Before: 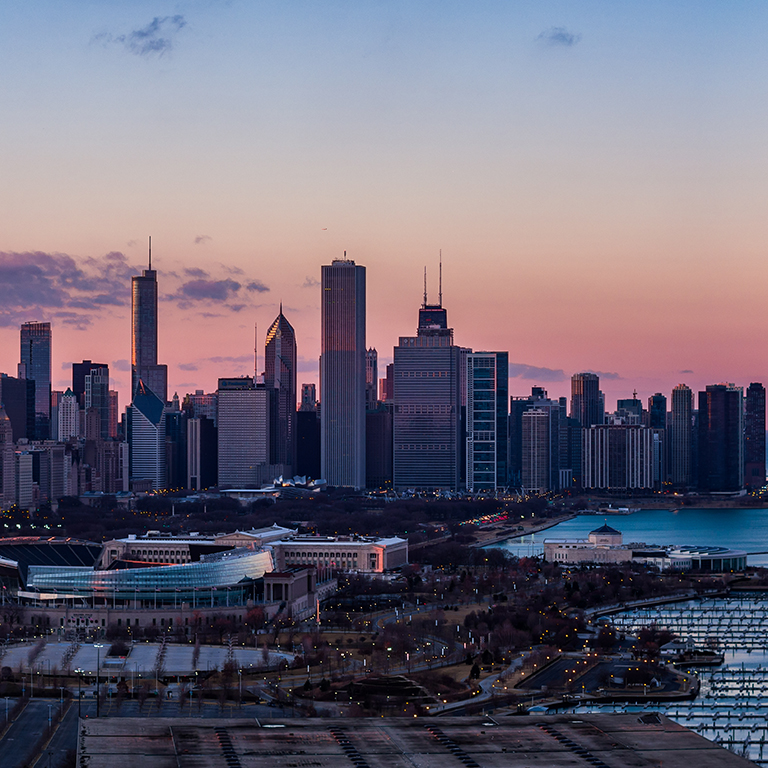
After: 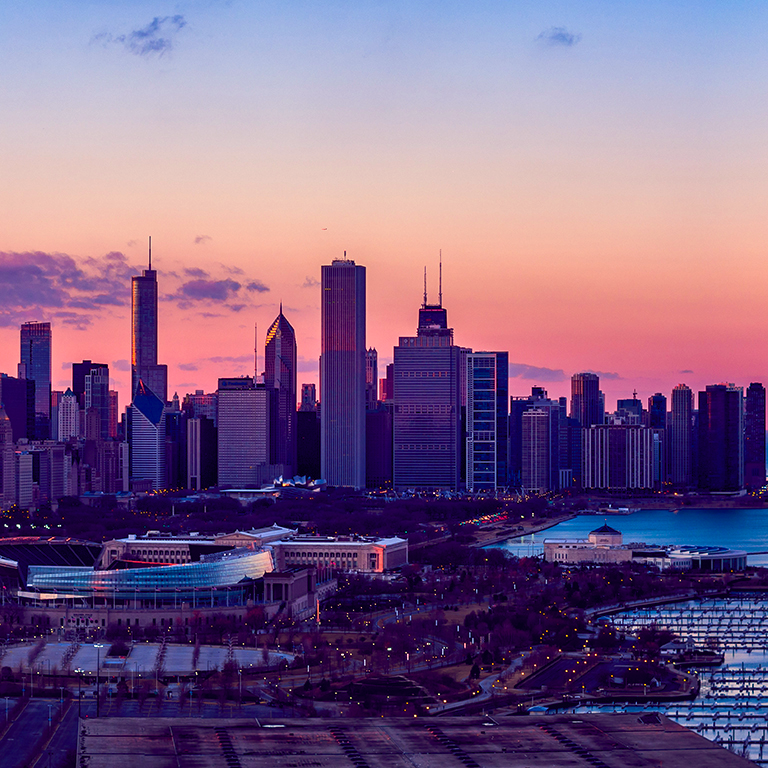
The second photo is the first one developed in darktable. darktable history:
color balance: lift [1.001, 0.997, 0.99, 1.01], gamma [1.007, 1, 0.975, 1.025], gain [1, 1.065, 1.052, 0.935], contrast 13.25%
color balance rgb: linear chroma grading › global chroma 33.4%
